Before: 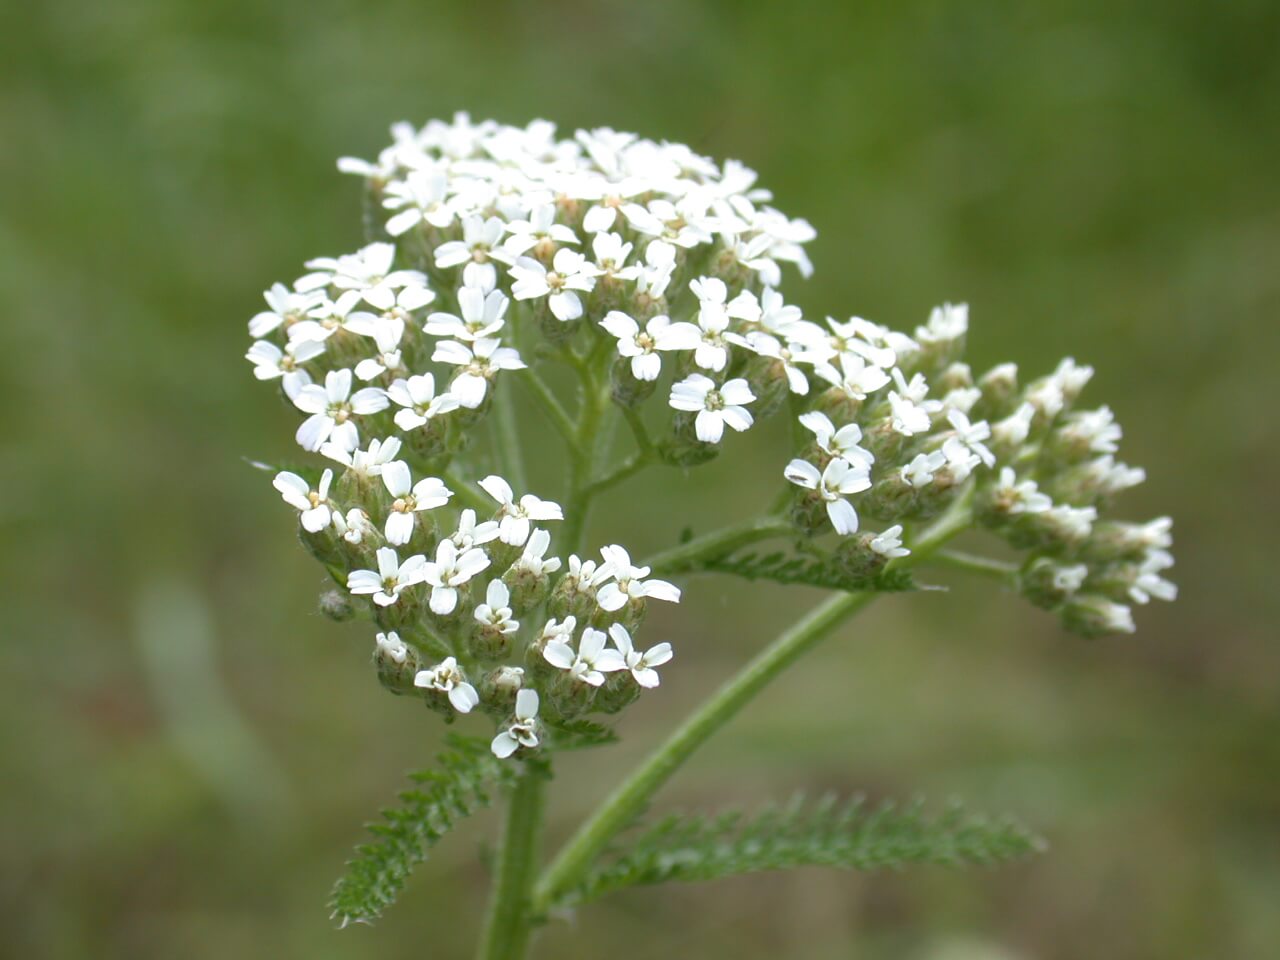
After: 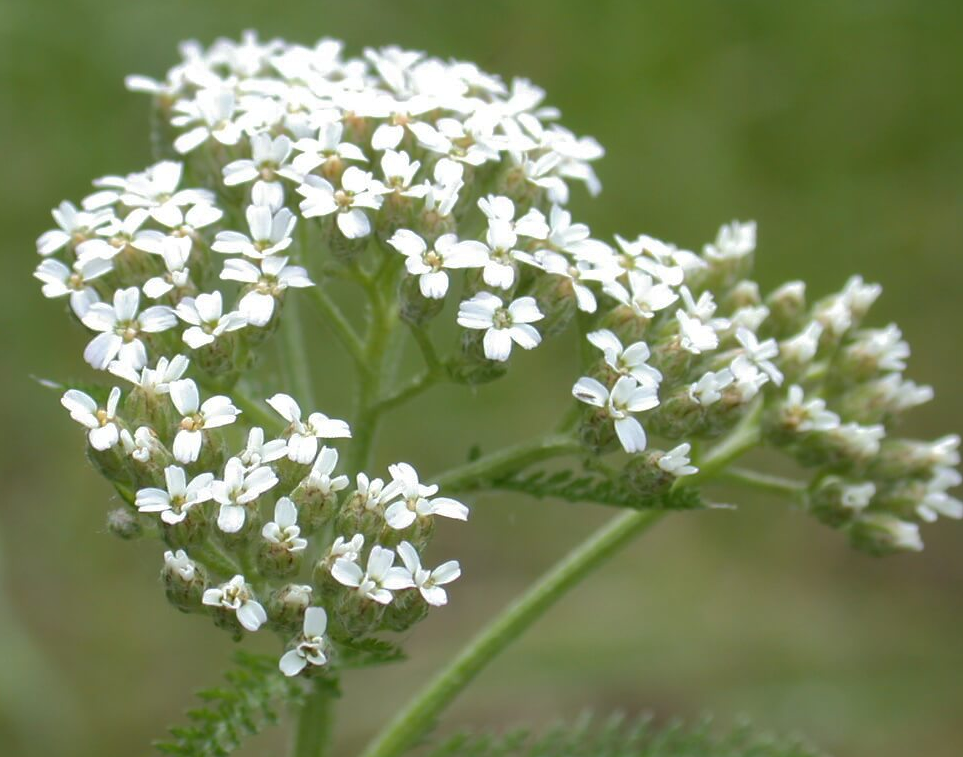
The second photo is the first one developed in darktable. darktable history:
shadows and highlights: shadows 40.17, highlights -59.81, highlights color adjustment 45.59%
crop: left 16.574%, top 8.562%, right 8.178%, bottom 12.533%
